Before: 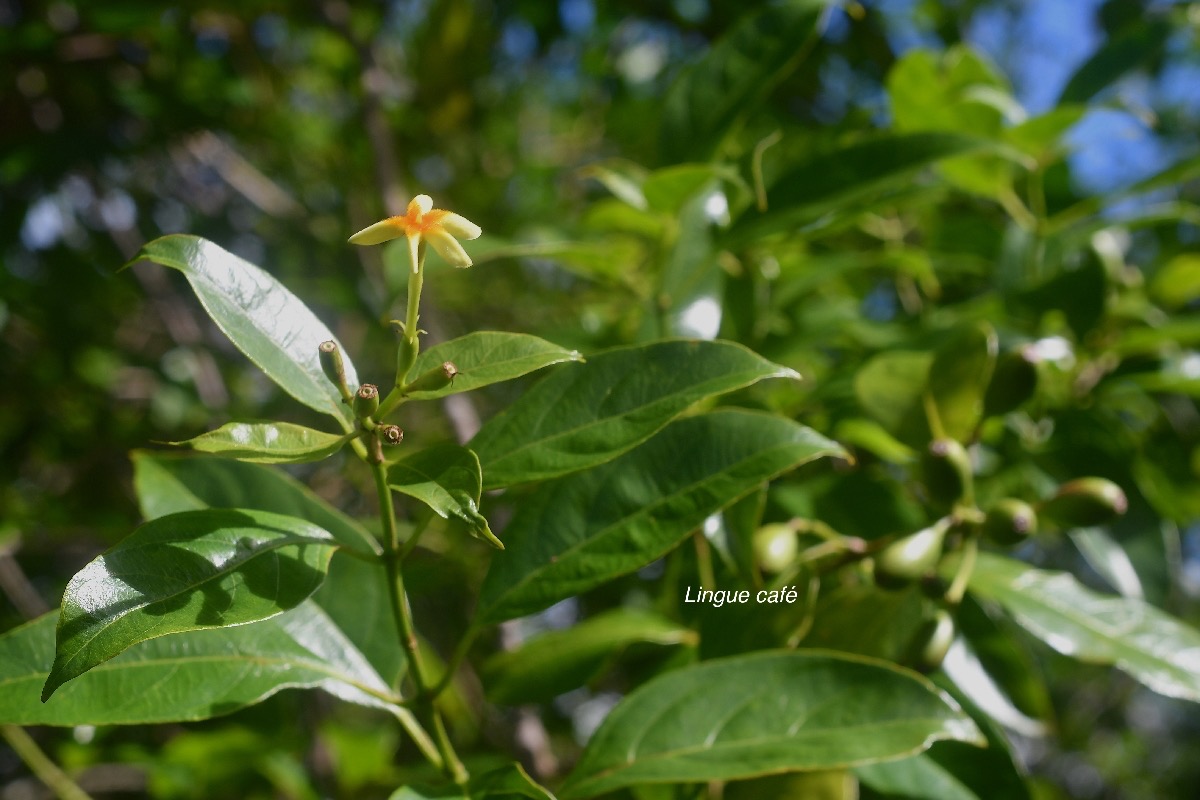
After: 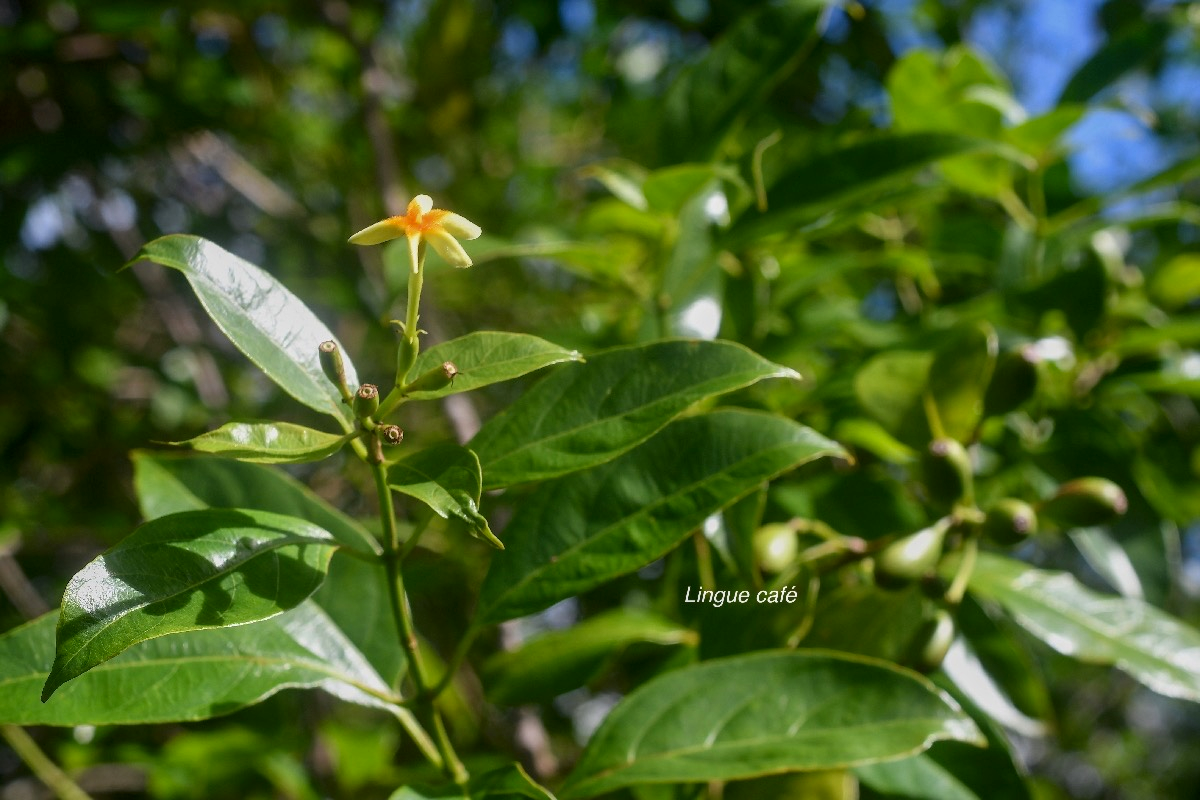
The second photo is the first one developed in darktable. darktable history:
local contrast: on, module defaults
contrast brightness saturation: saturation 0.1
